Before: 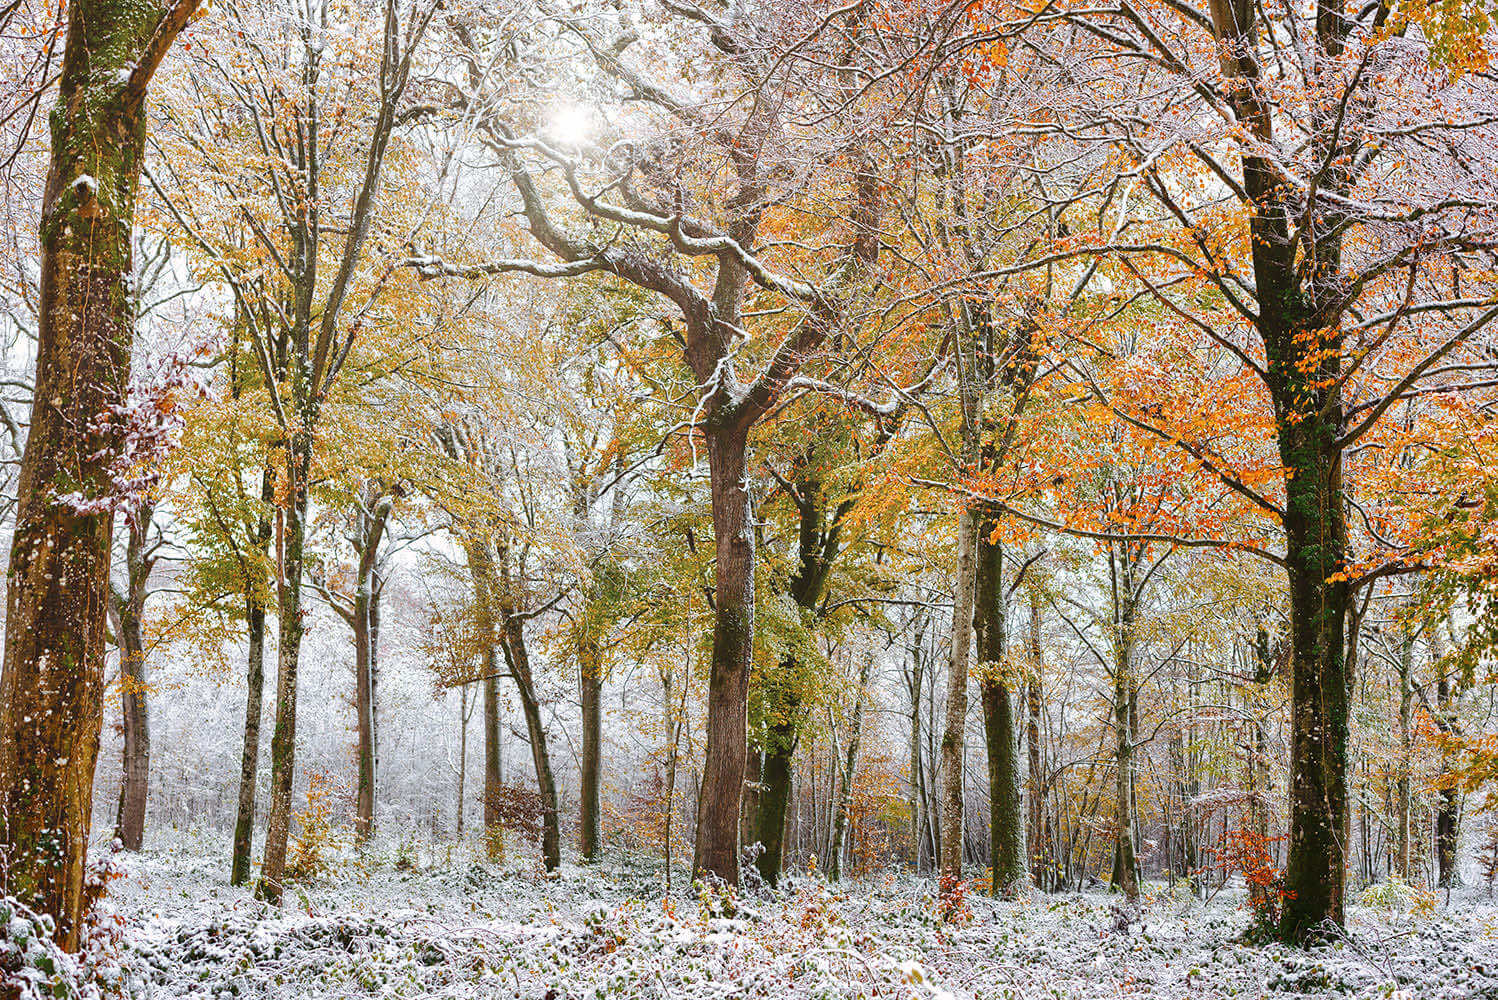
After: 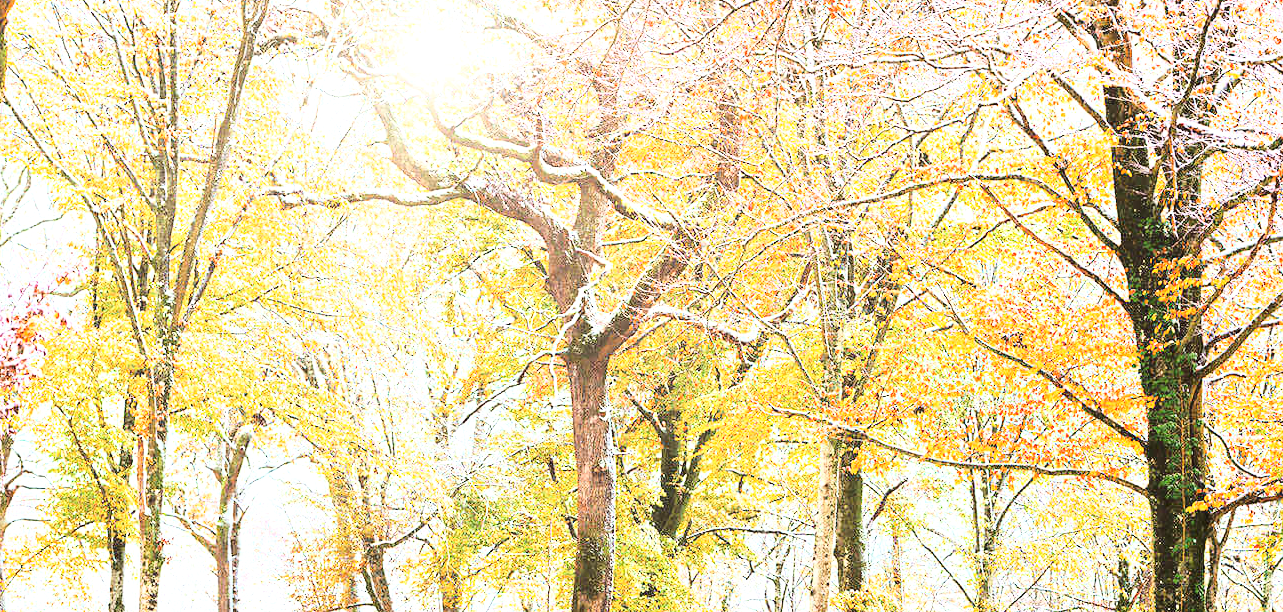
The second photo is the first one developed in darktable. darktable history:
base curve: curves: ch0 [(0, 0) (0.032, 0.037) (0.105, 0.228) (0.435, 0.76) (0.856, 0.983) (1, 1)]
crop and rotate: left 9.325%, top 7.105%, right 5.002%, bottom 31.659%
exposure: black level correction 0, exposure 1.102 EV, compensate highlight preservation false
